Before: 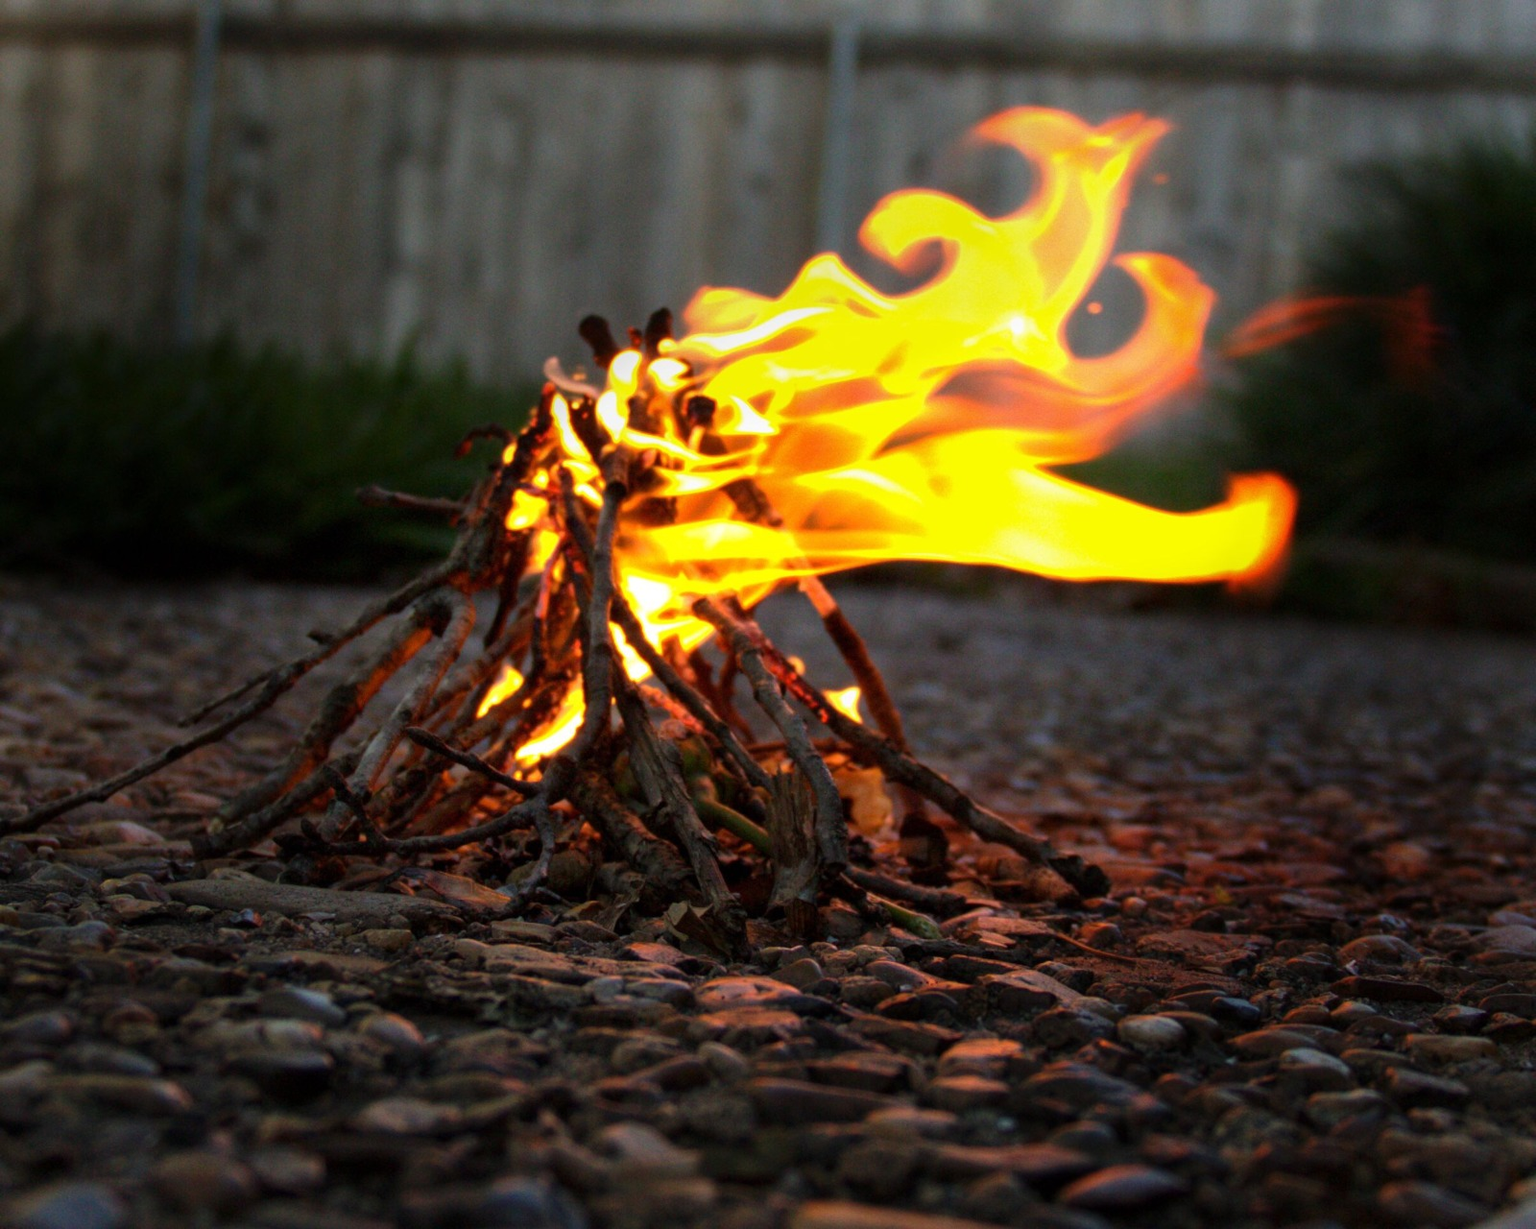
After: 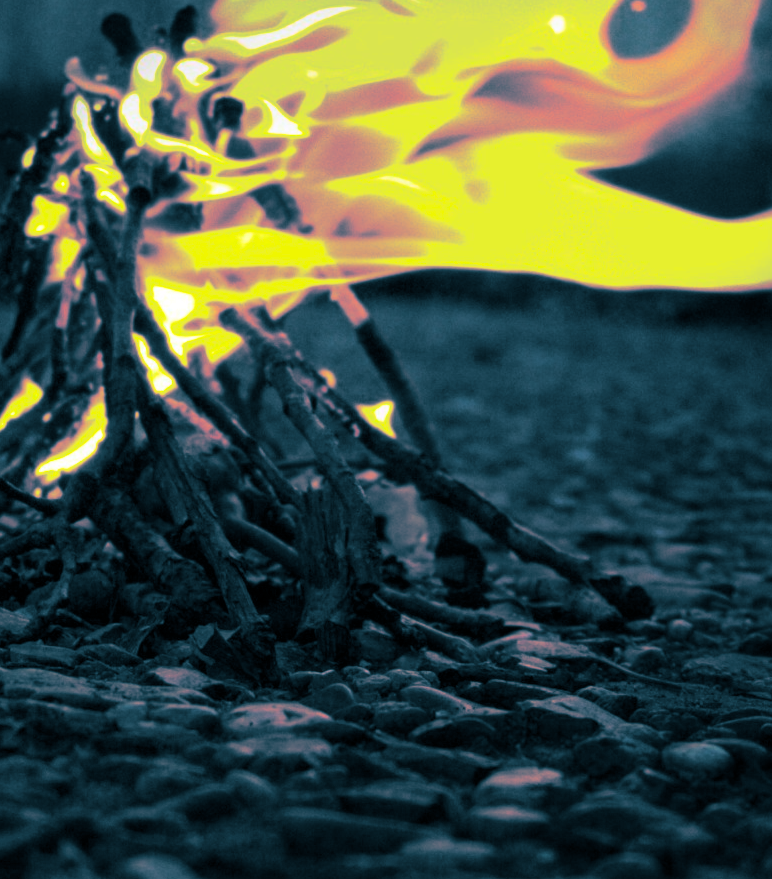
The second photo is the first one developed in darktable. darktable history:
split-toning: shadows › hue 212.4°, balance -70
crop: left 31.379%, top 24.658%, right 20.326%, bottom 6.628%
color balance rgb: linear chroma grading › global chroma 42%, perceptual saturation grading › global saturation 42%, global vibrance 33%
